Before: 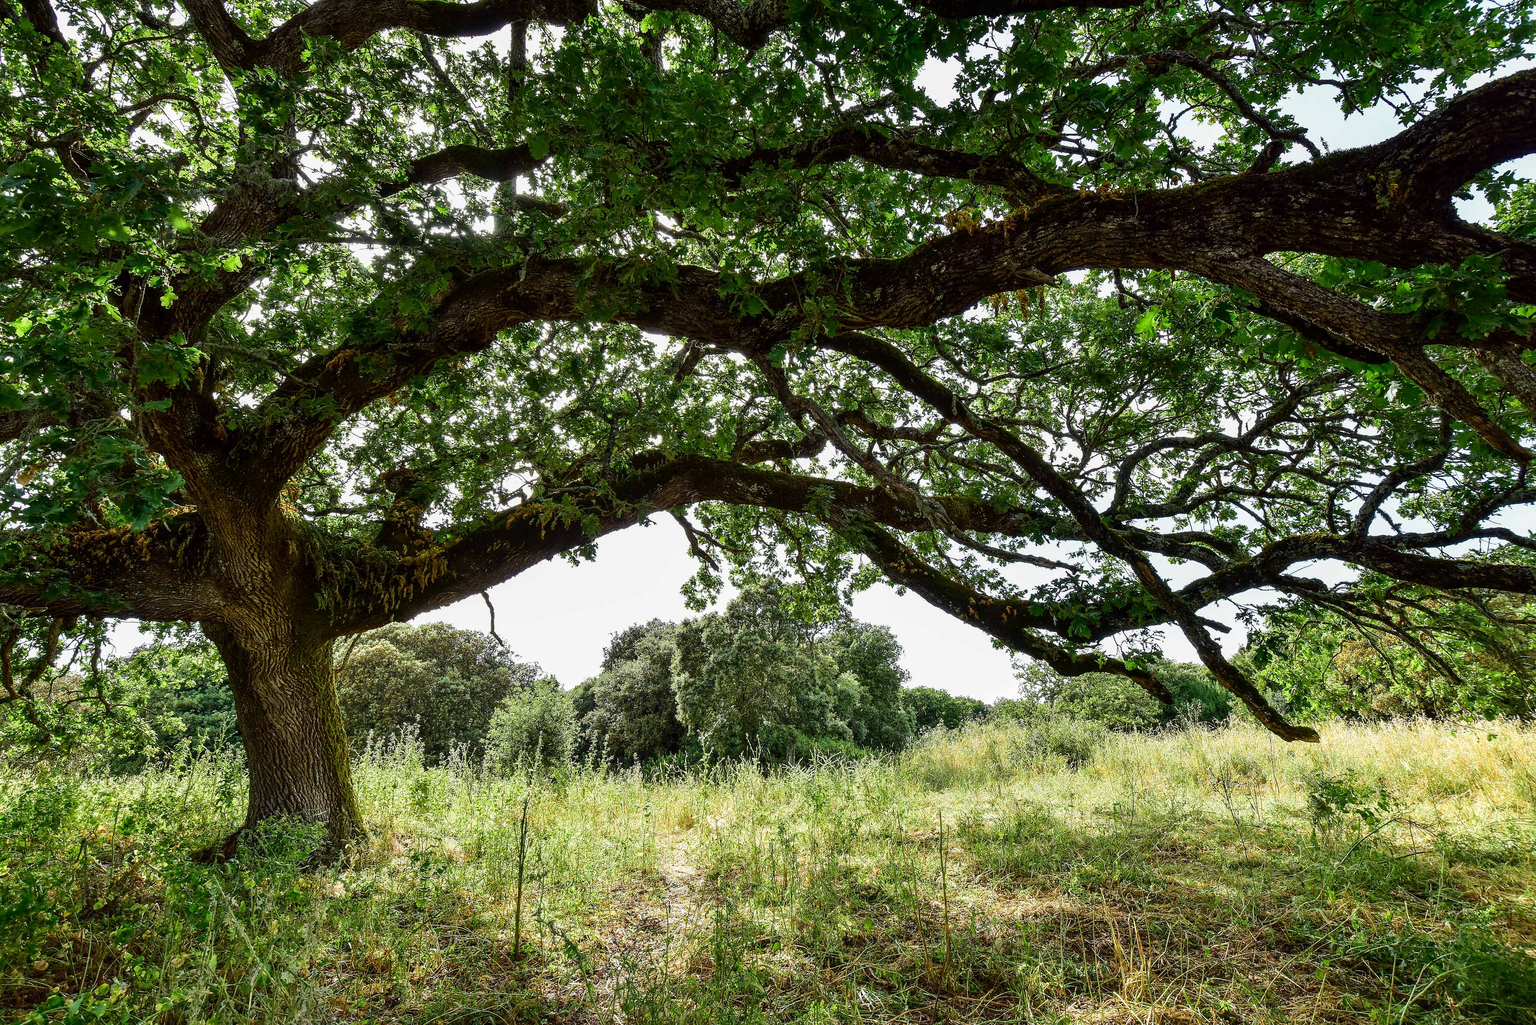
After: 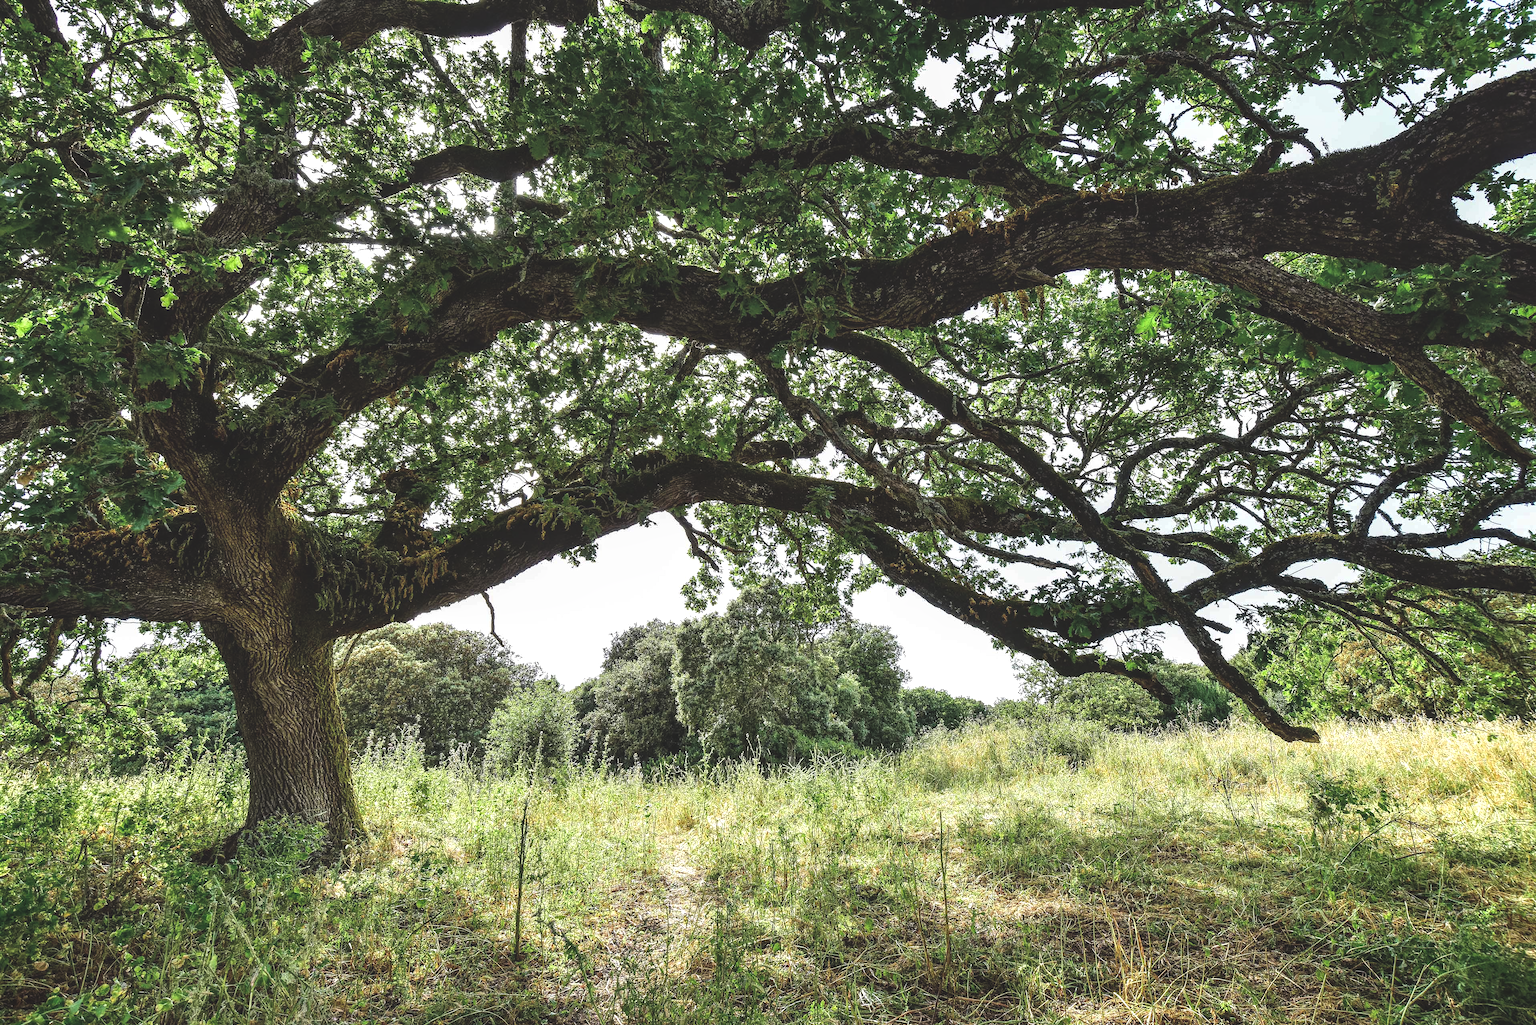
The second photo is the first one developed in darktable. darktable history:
local contrast: highlights 100%, shadows 100%, detail 200%, midtone range 0.2
exposure: black level correction -0.028, compensate highlight preservation false
